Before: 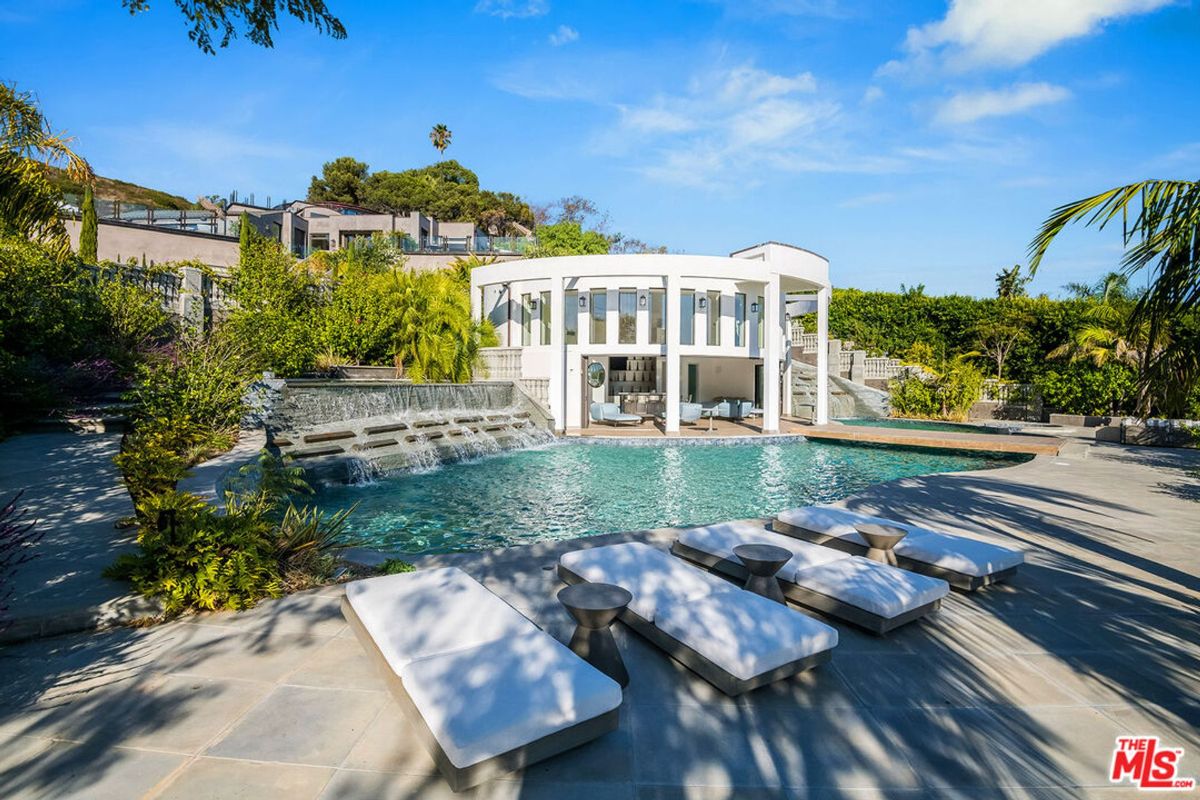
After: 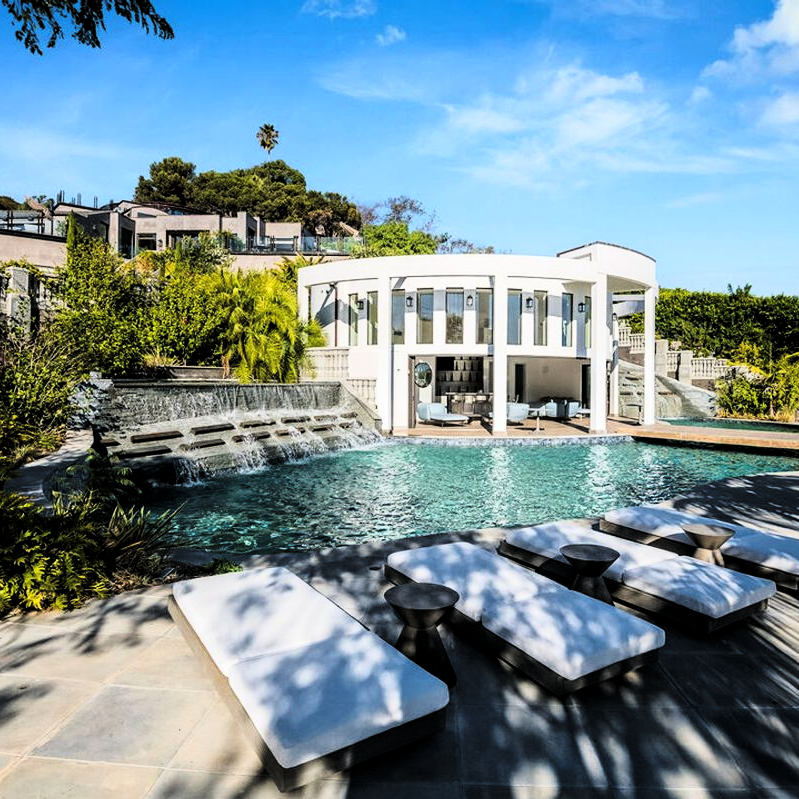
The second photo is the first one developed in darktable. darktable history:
crop and rotate: left 14.436%, right 18.898%
tone curve: curves: ch0 [(0, 0) (0.078, 0) (0.241, 0.056) (0.59, 0.574) (0.802, 0.868) (1, 1)], color space Lab, linked channels, preserve colors none
